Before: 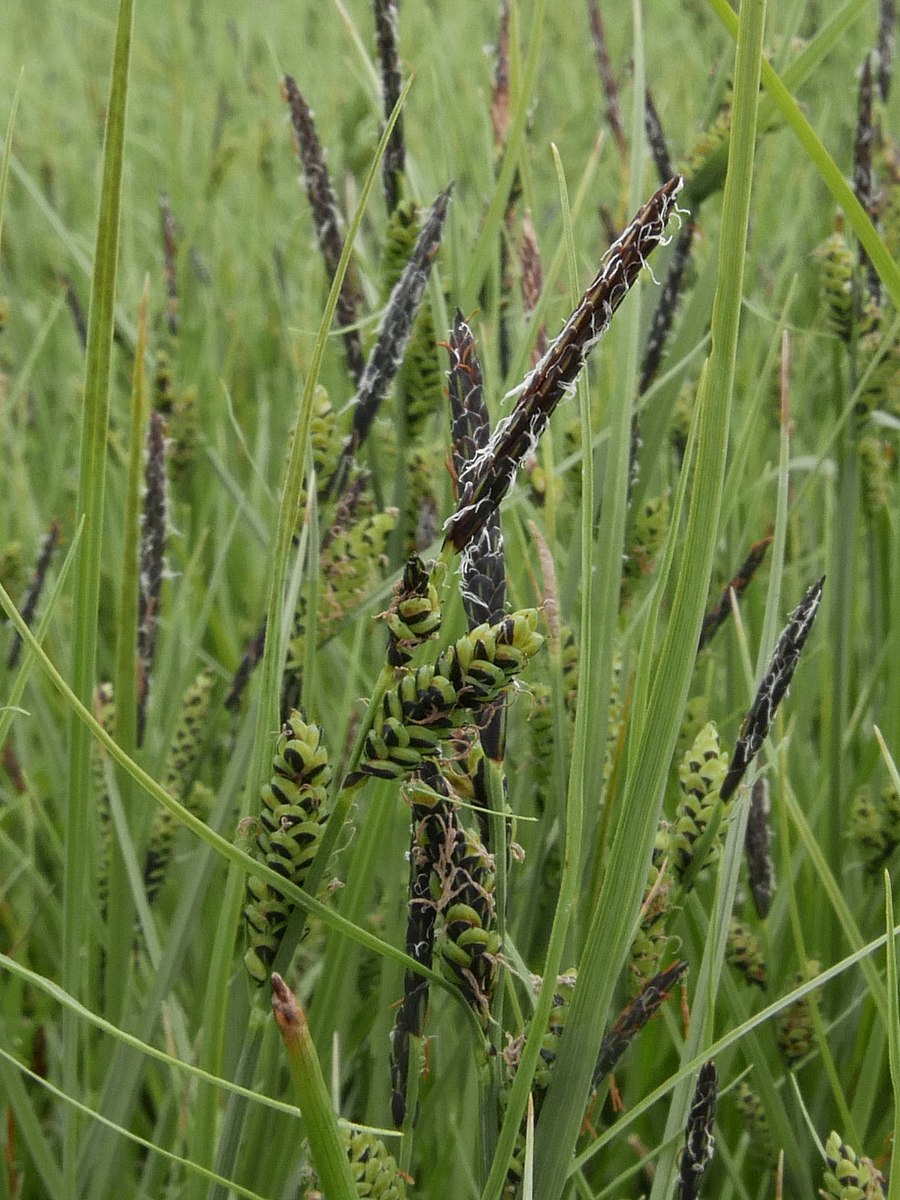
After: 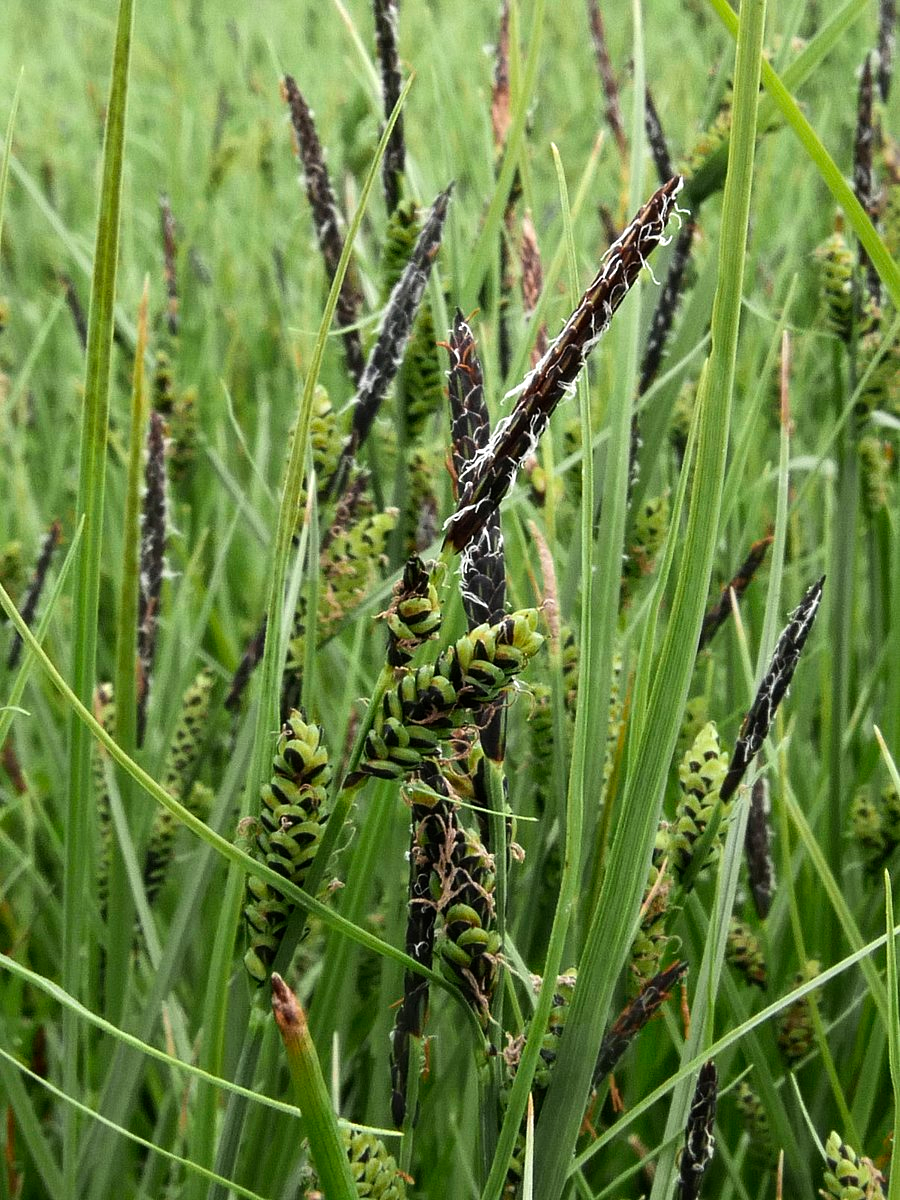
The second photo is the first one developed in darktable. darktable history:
tone equalizer: -8 EV -0.741 EV, -7 EV -0.721 EV, -6 EV -0.617 EV, -5 EV -0.412 EV, -3 EV 0.391 EV, -2 EV 0.6 EV, -1 EV 0.681 EV, +0 EV 0.743 EV, edges refinement/feathering 500, mask exposure compensation -1.57 EV, preserve details no
